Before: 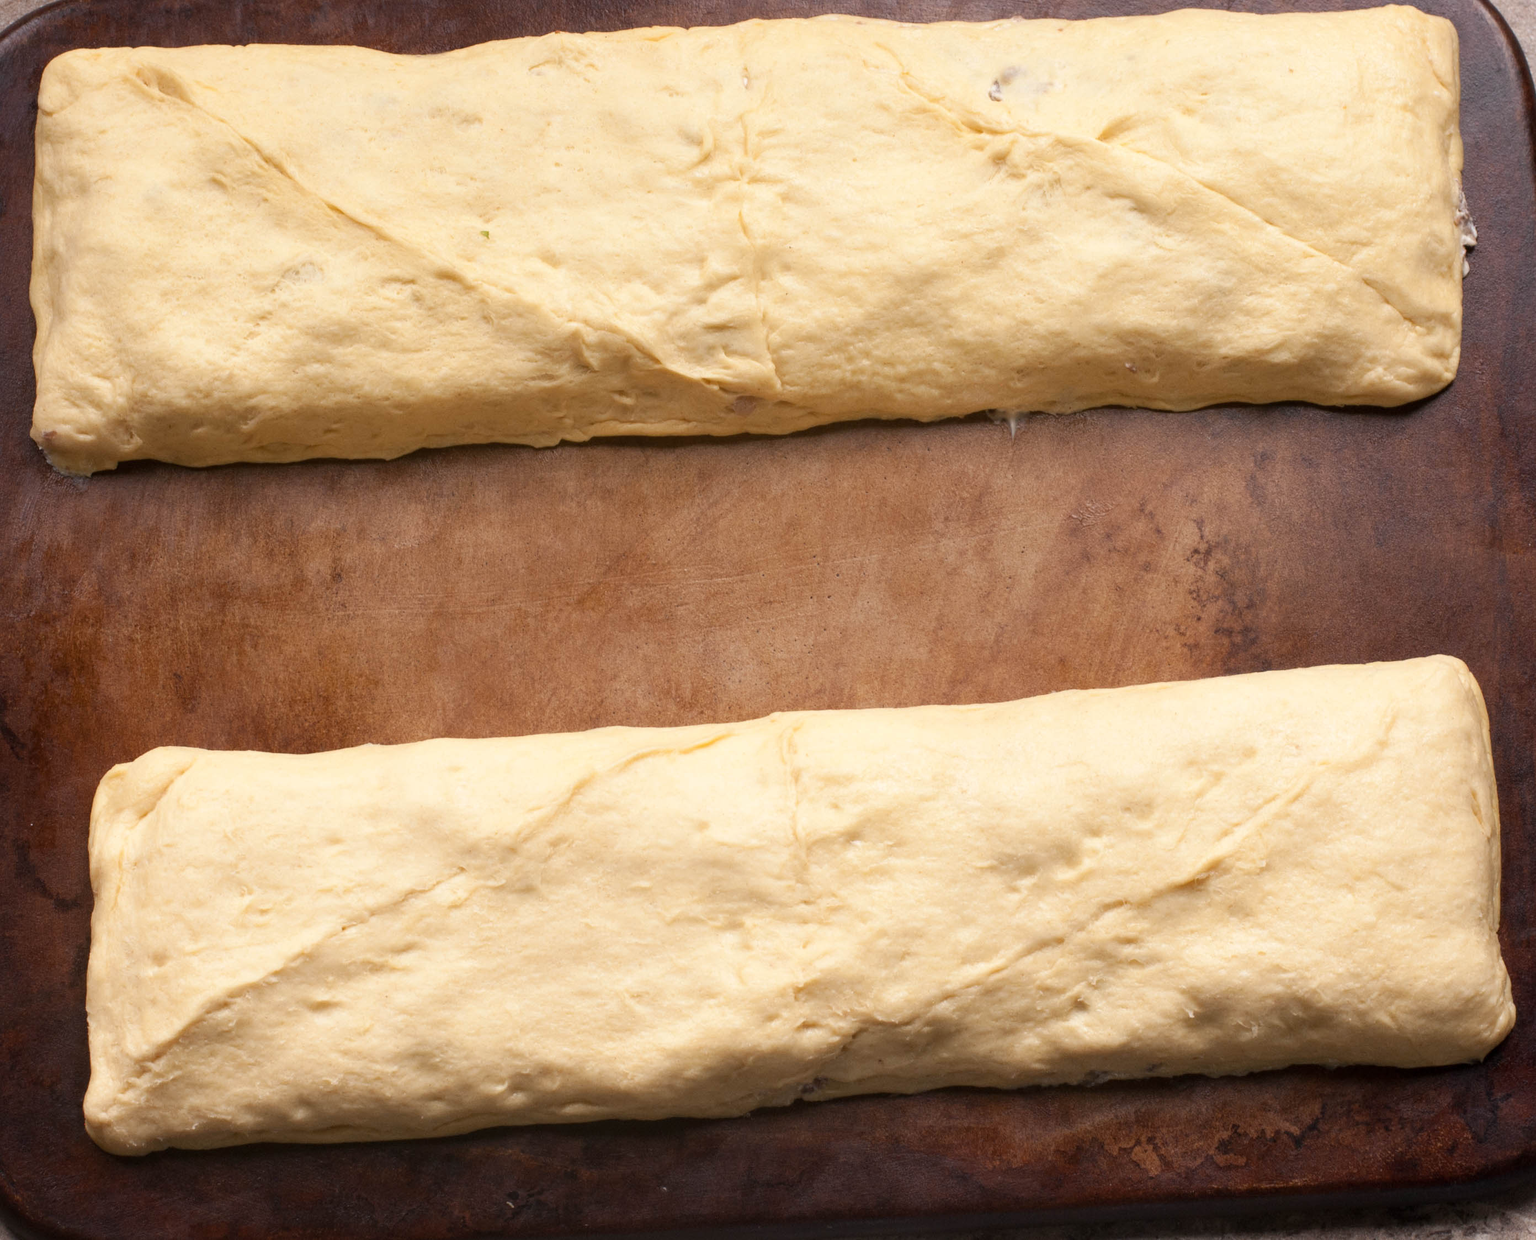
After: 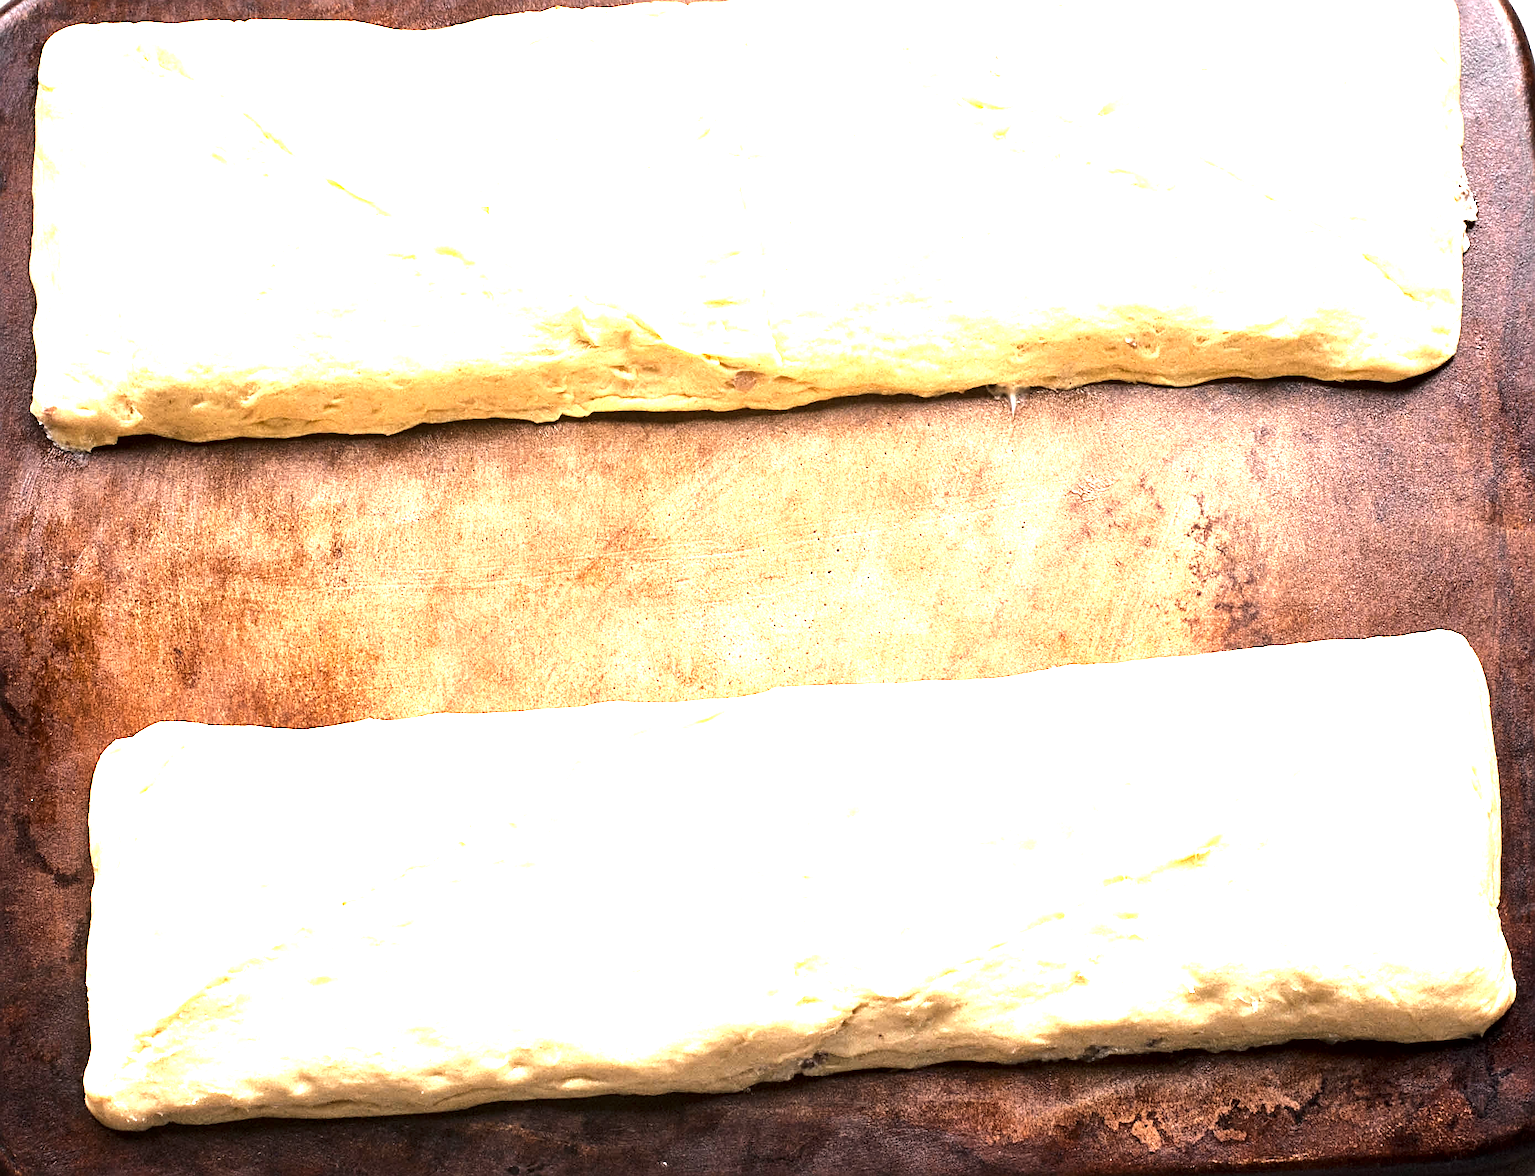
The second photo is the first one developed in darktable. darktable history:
crop and rotate: top 2.012%, bottom 3.039%
local contrast: mode bilateral grid, contrast 25, coarseness 60, detail 151%, midtone range 0.2
tone equalizer: -8 EV -1.09 EV, -7 EV -1.04 EV, -6 EV -0.863 EV, -5 EV -0.615 EV, -3 EV 0.57 EV, -2 EV 0.865 EV, -1 EV 1.01 EV, +0 EV 1.08 EV, edges refinement/feathering 500, mask exposure compensation -1.57 EV, preserve details no
exposure: black level correction 0, exposure 1.446 EV, compensate exposure bias true, compensate highlight preservation false
sharpen: radius 2.691, amount 0.675
